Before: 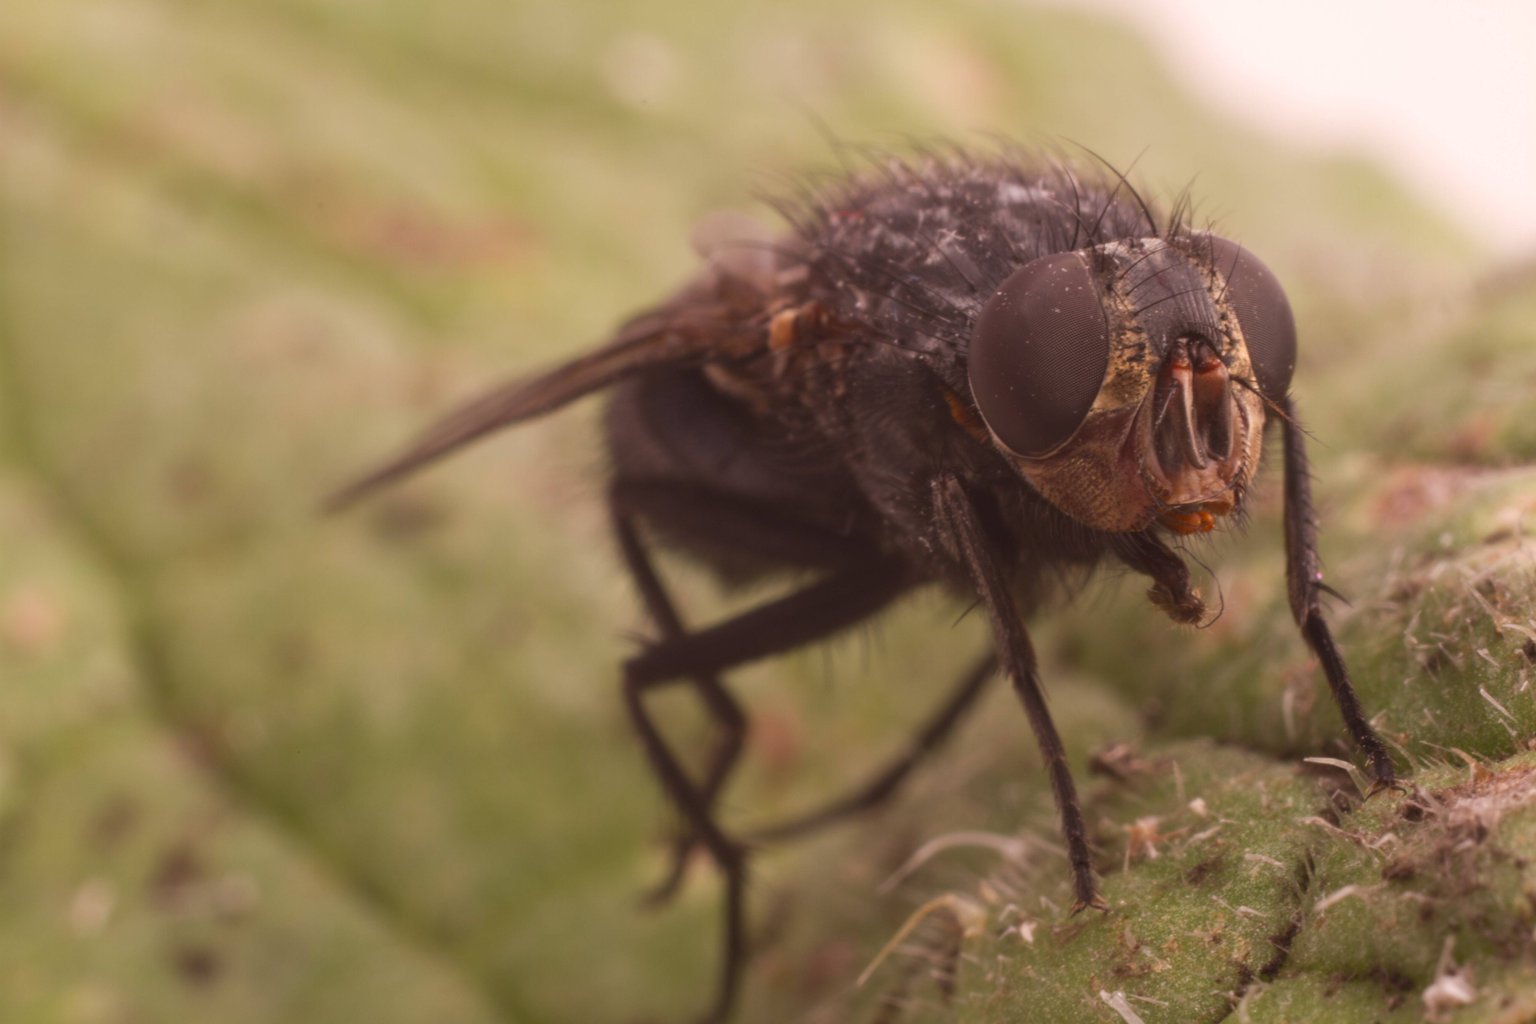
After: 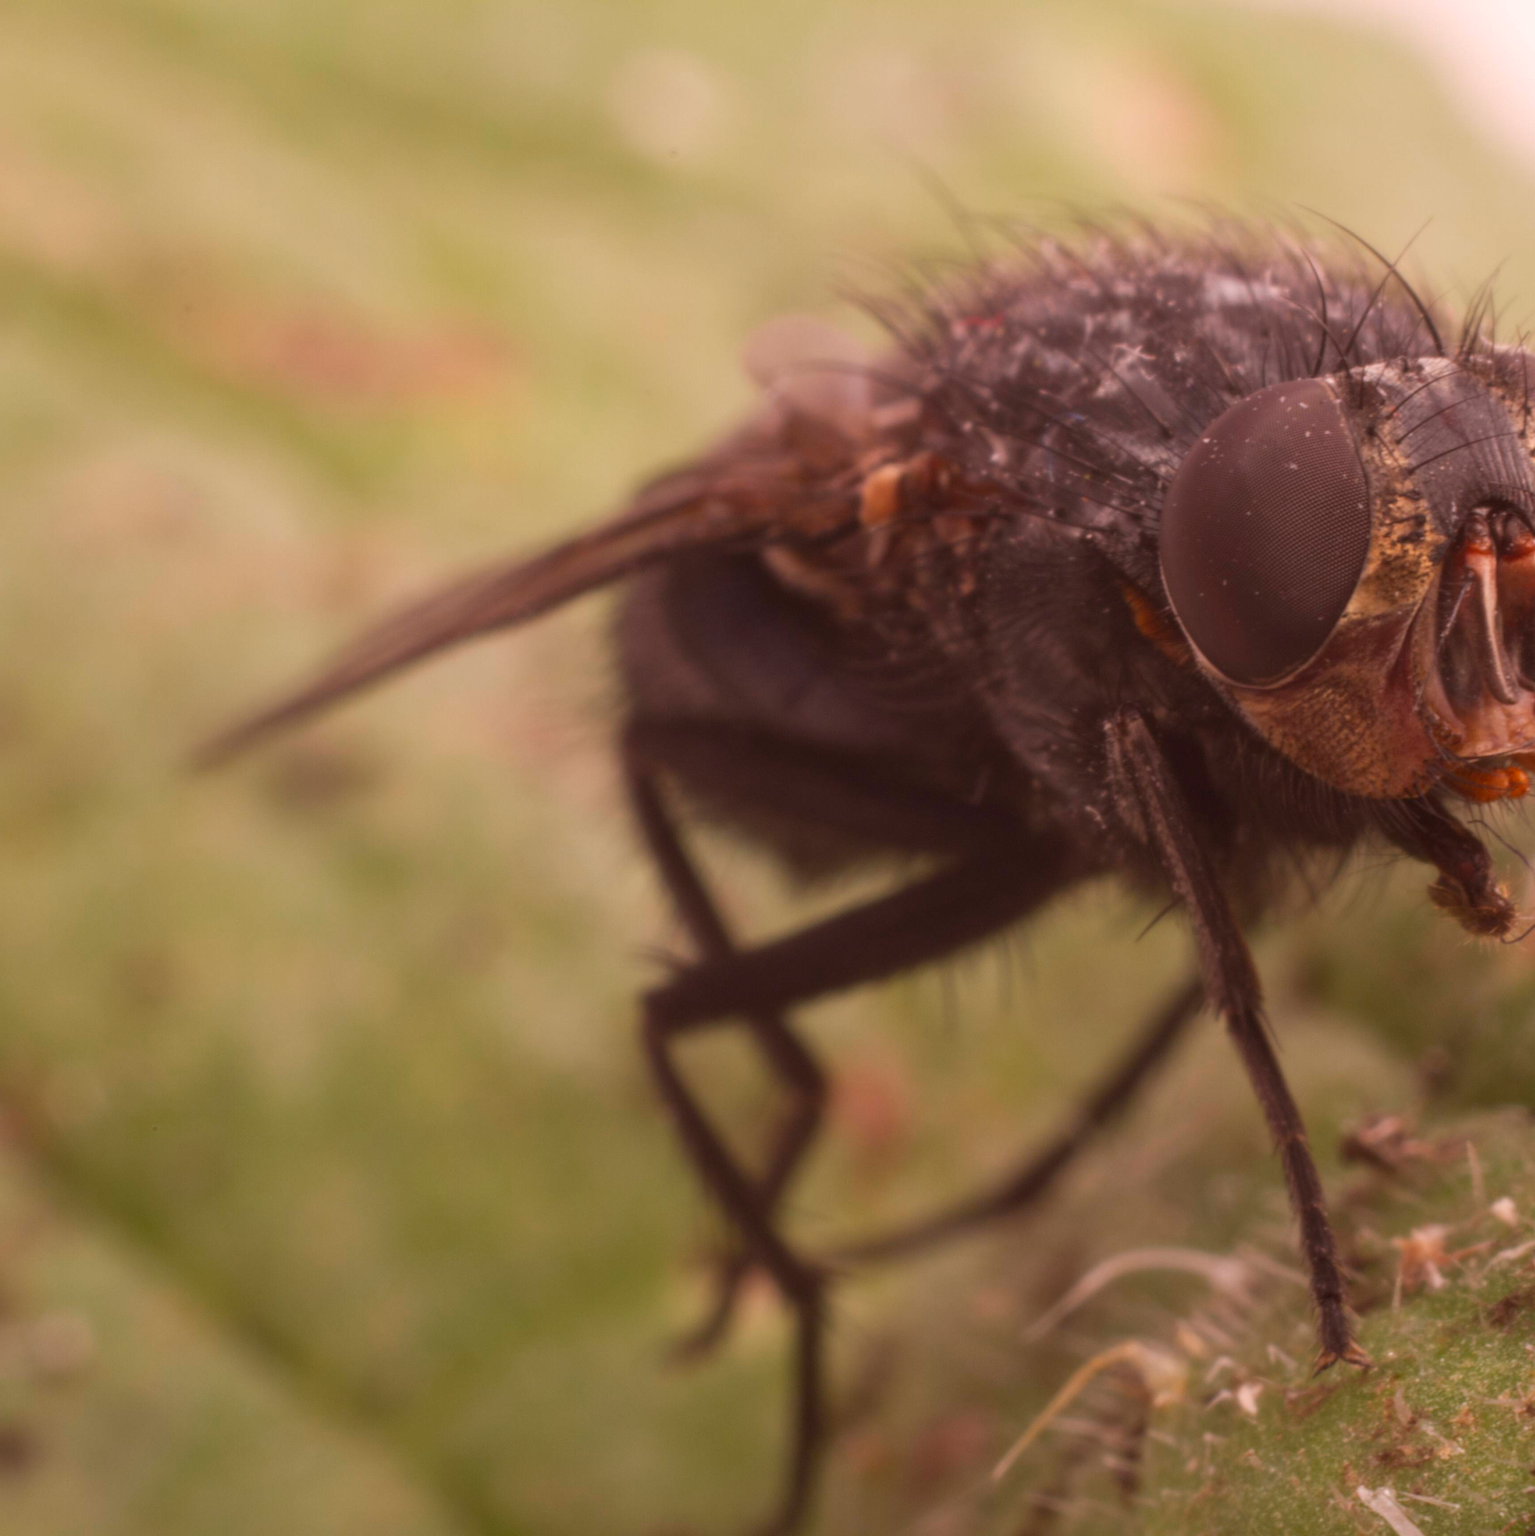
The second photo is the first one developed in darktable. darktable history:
crop and rotate: left 12.74%, right 20.621%
tone equalizer: on, module defaults
